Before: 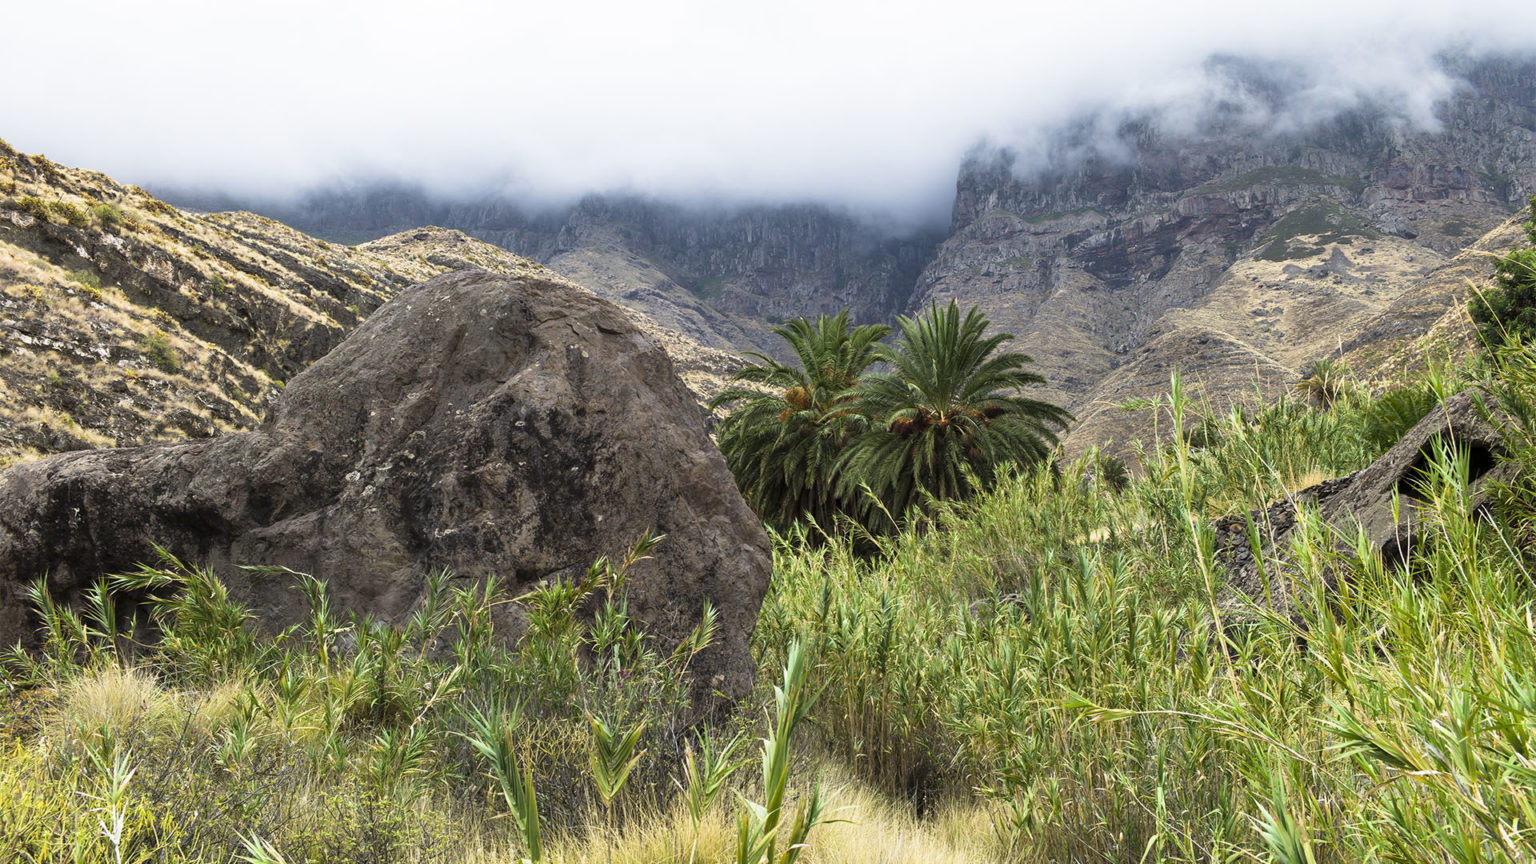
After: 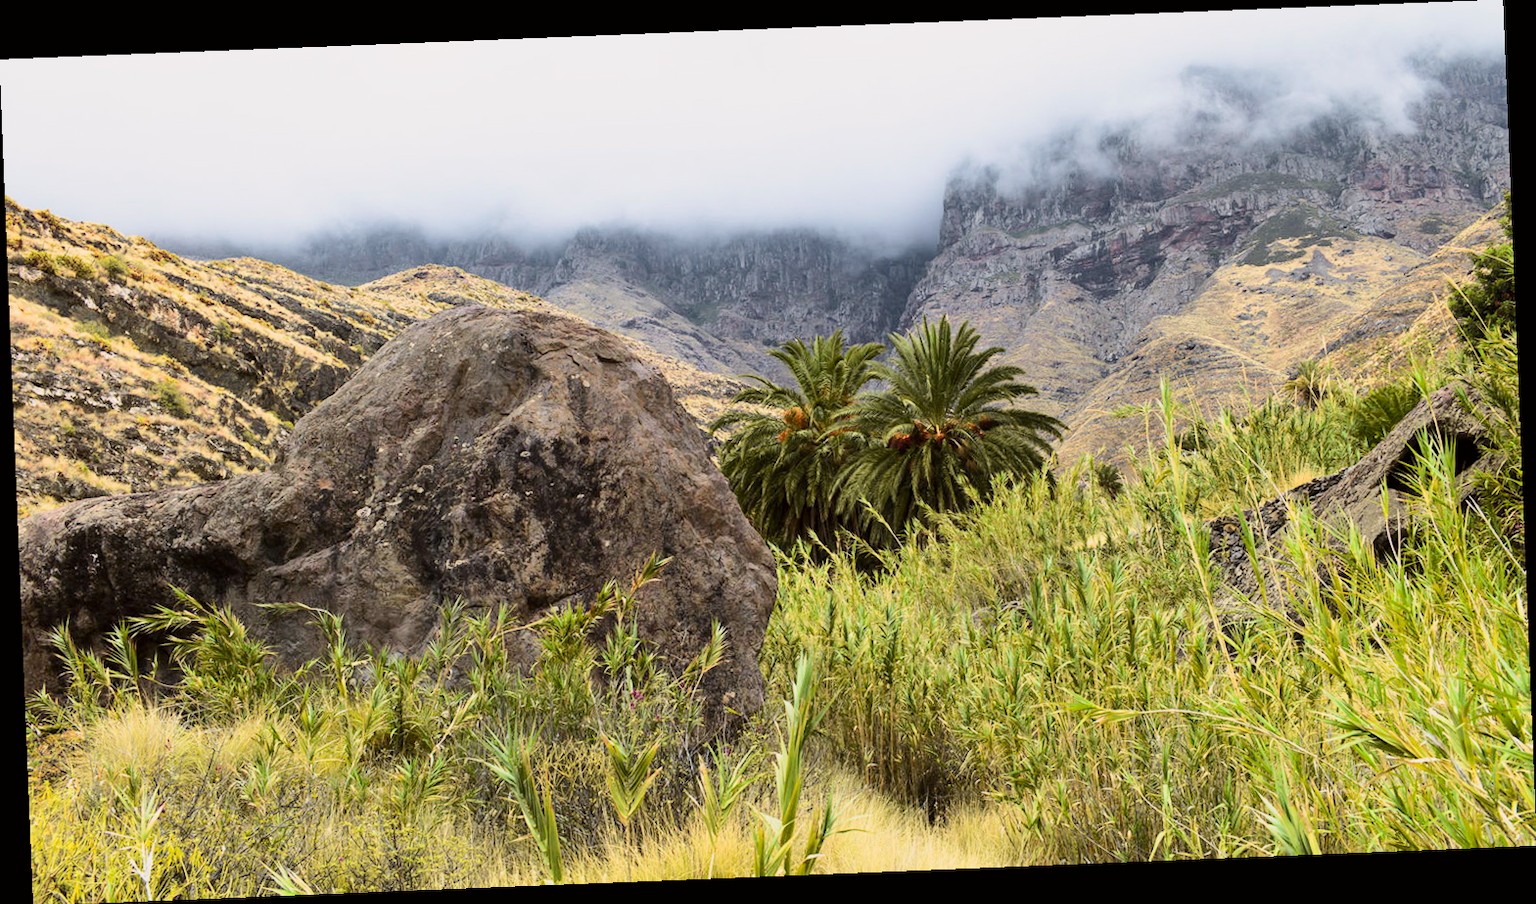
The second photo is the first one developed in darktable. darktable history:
rotate and perspective: rotation -2.29°, automatic cropping off
tone curve: curves: ch0 [(0, 0) (0.239, 0.248) (0.508, 0.606) (0.826, 0.855) (1, 0.945)]; ch1 [(0, 0) (0.401, 0.42) (0.442, 0.47) (0.492, 0.498) (0.511, 0.516) (0.555, 0.586) (0.681, 0.739) (1, 1)]; ch2 [(0, 0) (0.411, 0.433) (0.5, 0.504) (0.545, 0.574) (1, 1)], color space Lab, independent channels, preserve colors none
